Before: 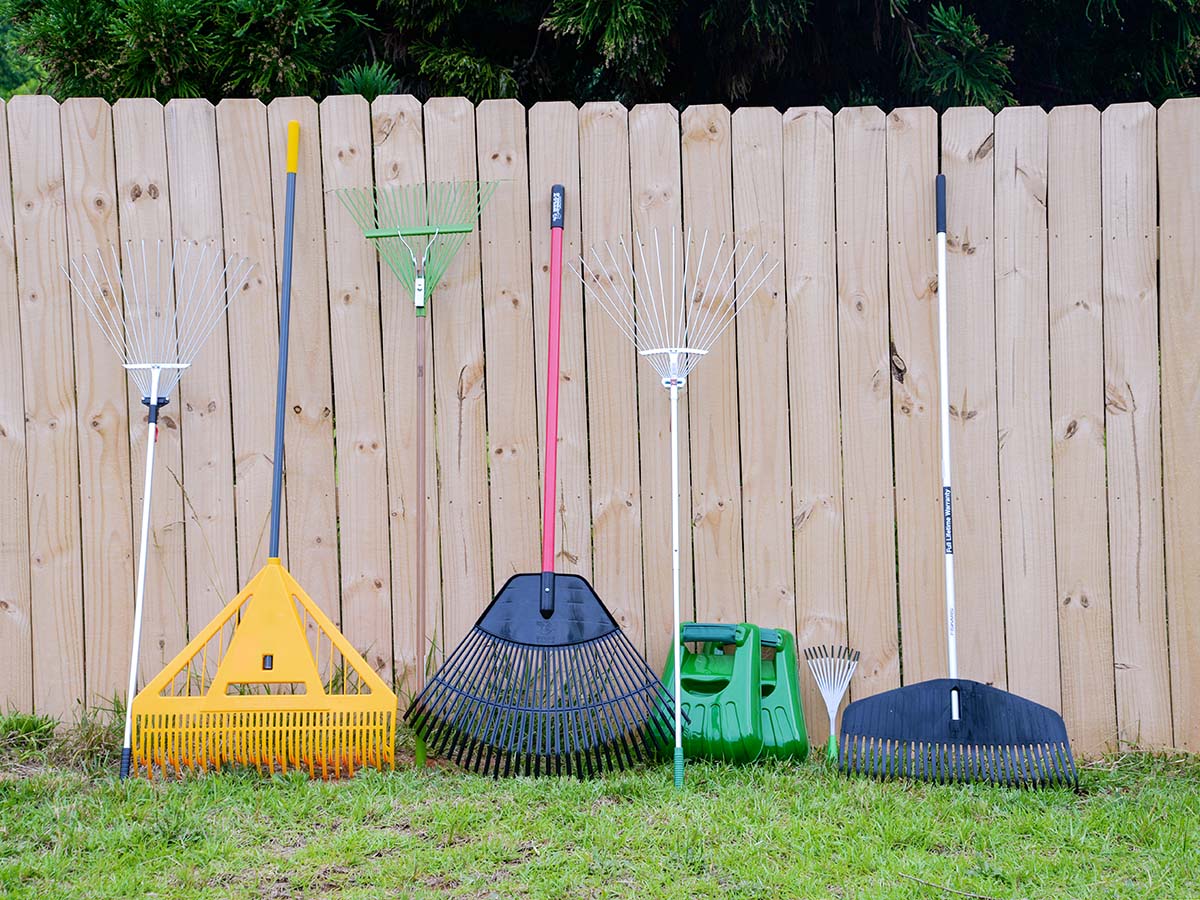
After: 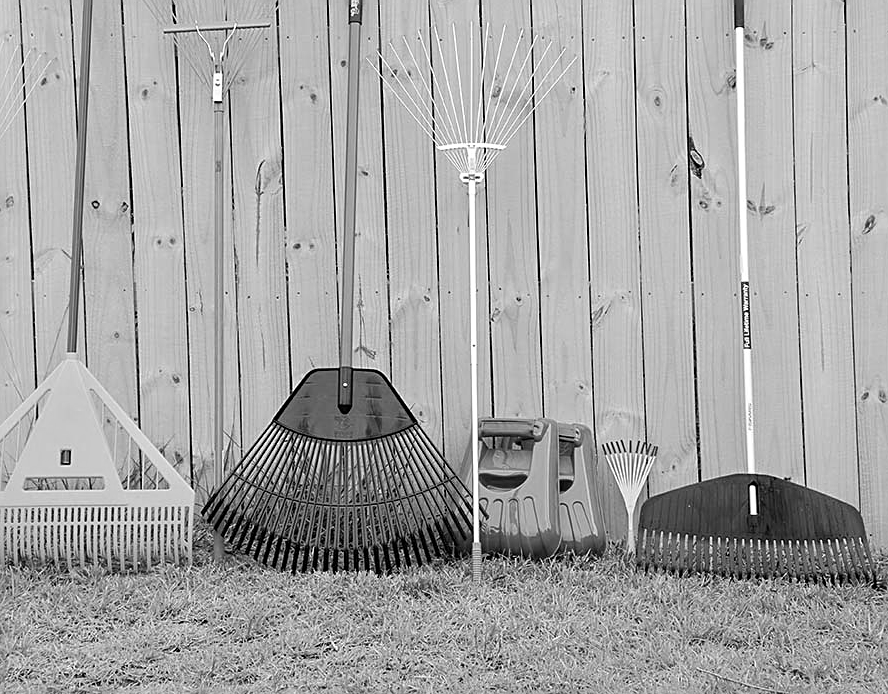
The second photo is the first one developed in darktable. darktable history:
monochrome: on, module defaults
color balance rgb: linear chroma grading › global chroma 15%, perceptual saturation grading › global saturation 30%
sharpen: on, module defaults
crop: left 16.871%, top 22.857%, right 9.116%
